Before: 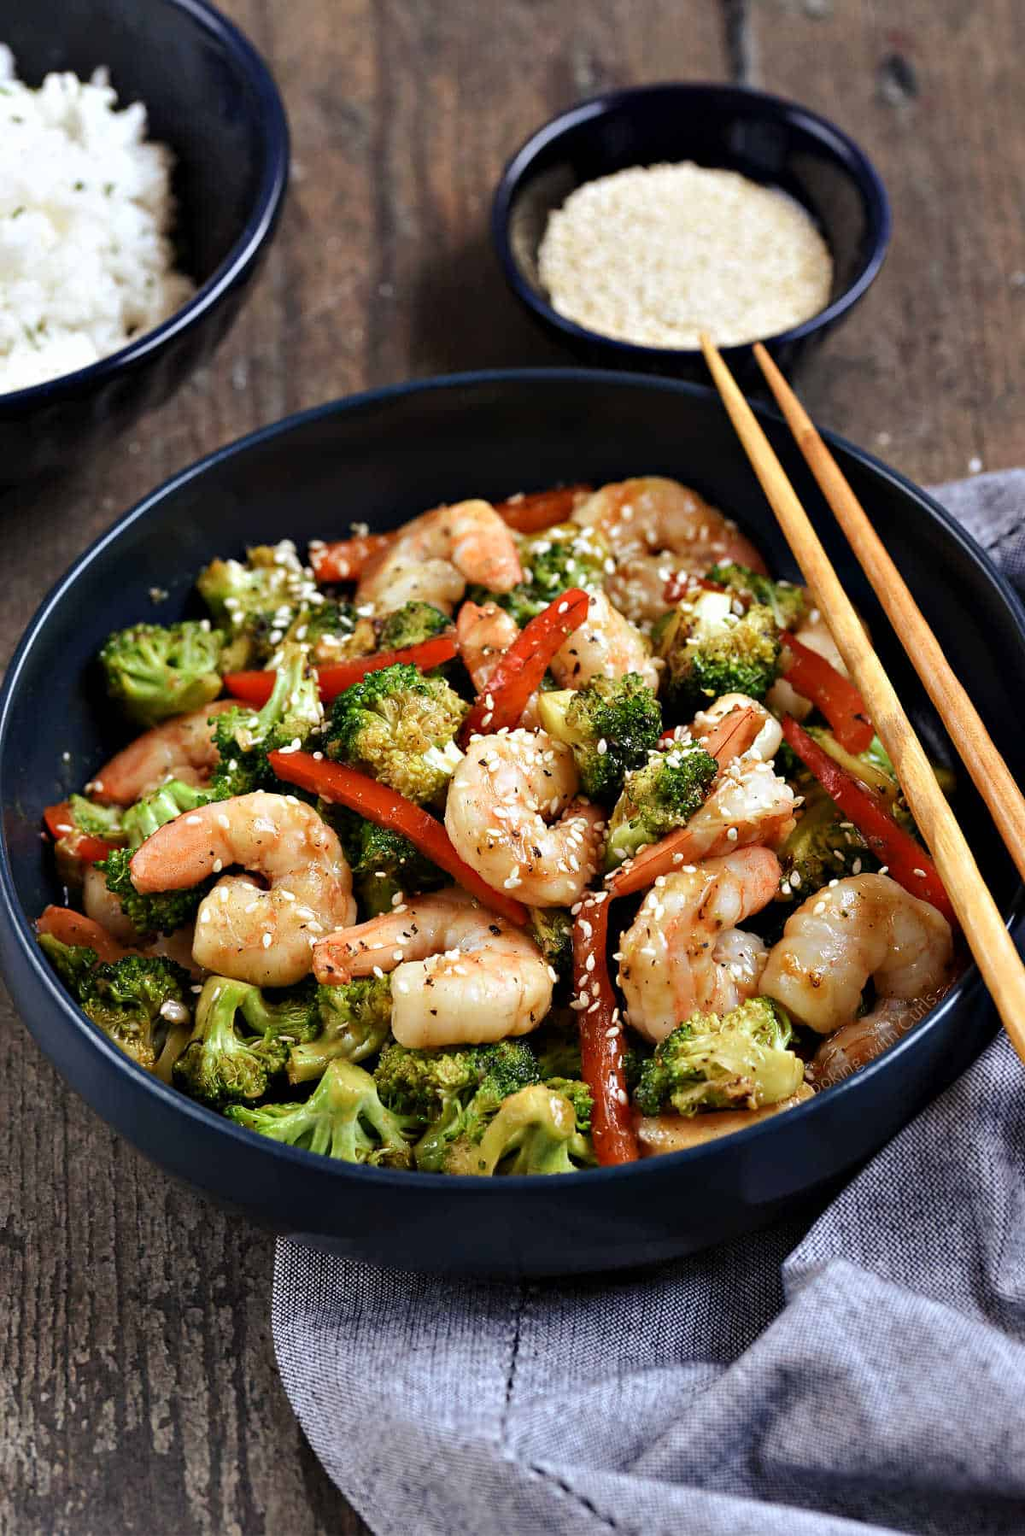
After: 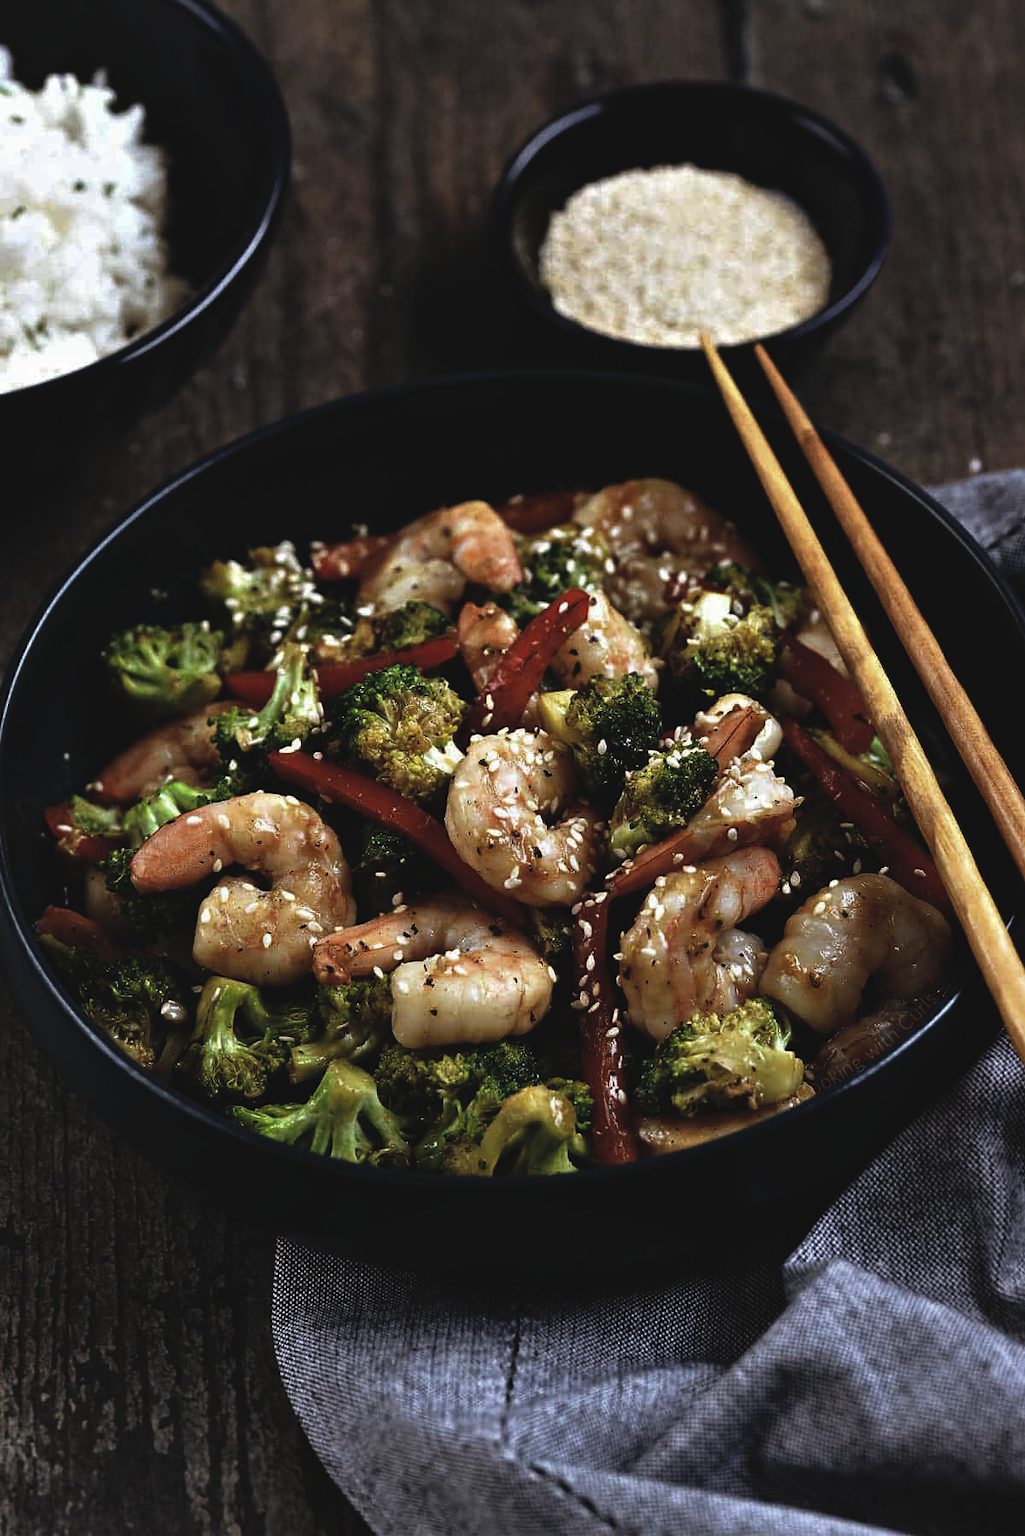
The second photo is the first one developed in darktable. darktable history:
rgb curve: curves: ch0 [(0, 0.186) (0.314, 0.284) (0.775, 0.708) (1, 1)], compensate middle gray true, preserve colors none
levels: levels [0, 0.618, 1]
